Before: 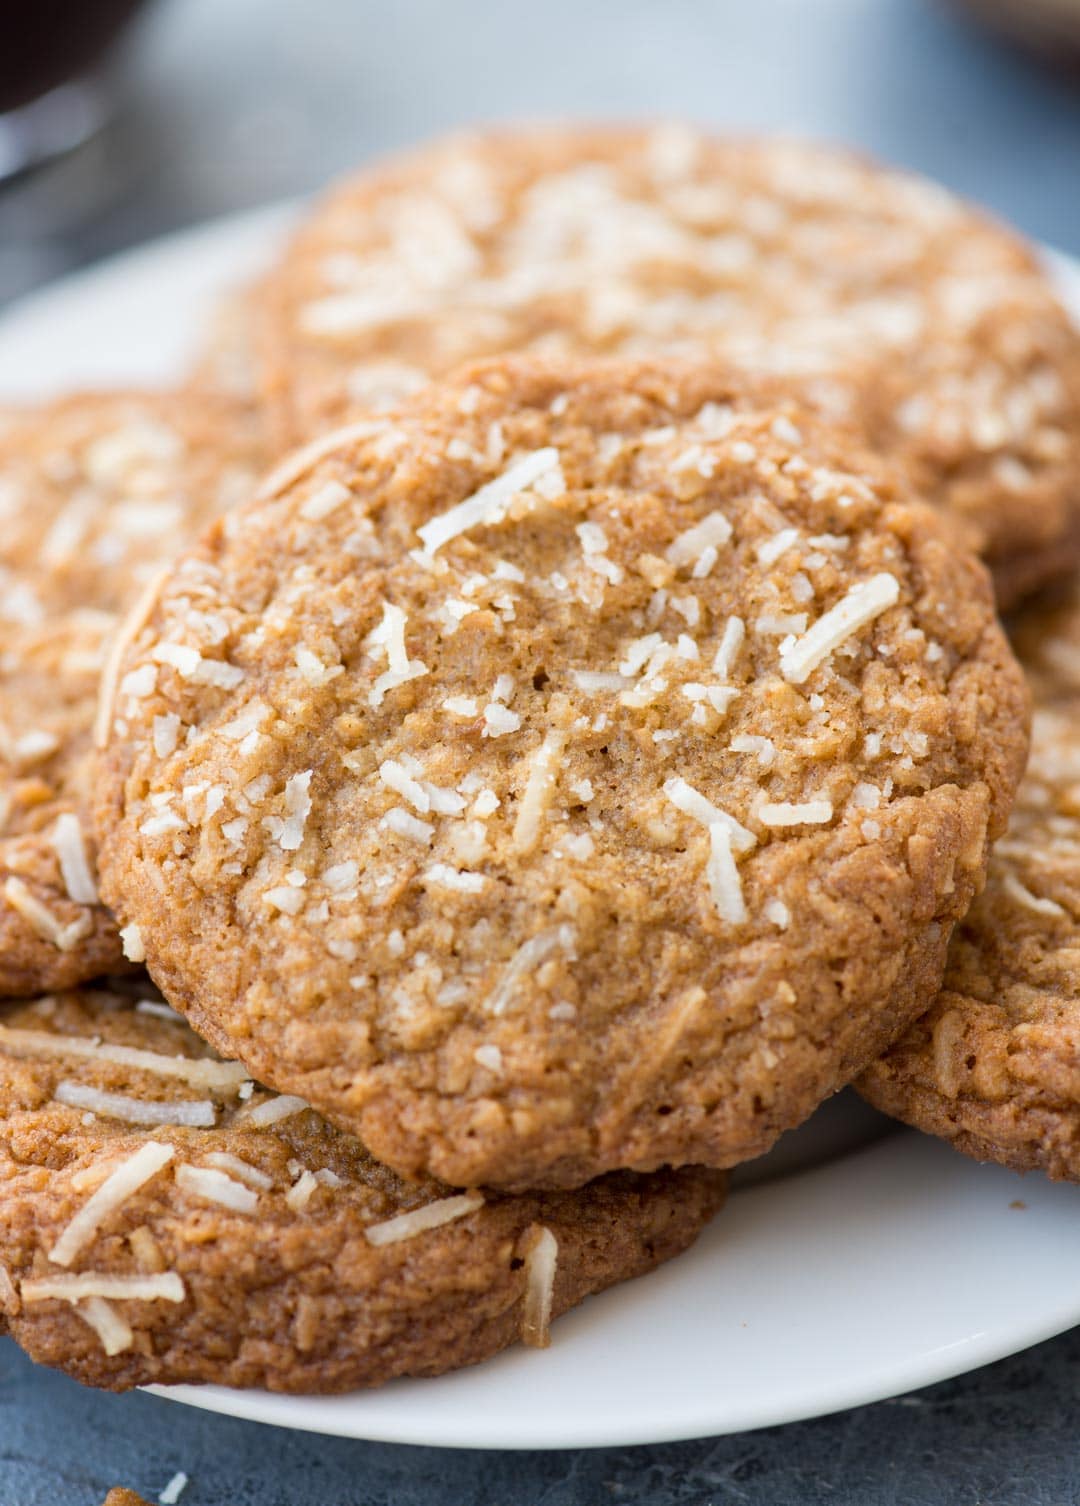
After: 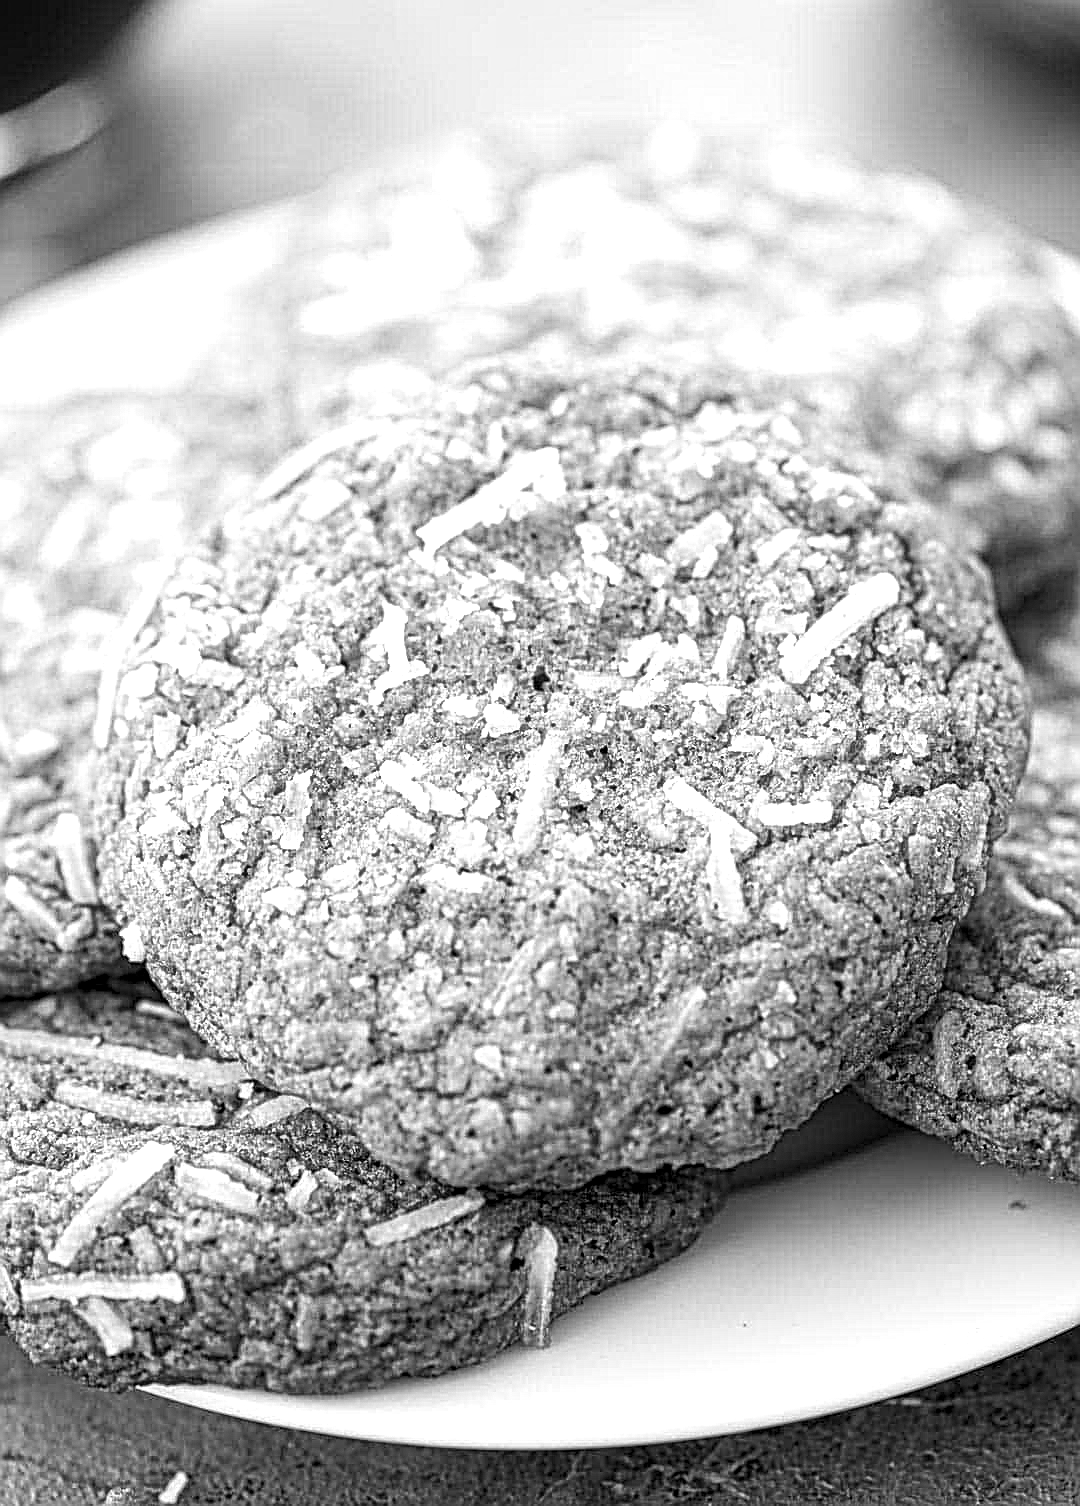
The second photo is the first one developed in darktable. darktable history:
local contrast: mode bilateral grid, contrast 20, coarseness 3, detail 300%, midtone range 0.2
exposure: black level correction 0, exposure 0.5 EV, compensate highlight preservation false
monochrome: on, module defaults
contrast brightness saturation: contrast 0.1, saturation -0.3
white balance: red 0.988, blue 1.017
sharpen: on, module defaults
tone curve: curves: ch0 [(0, 0) (0.003, 0.003) (0.011, 0.011) (0.025, 0.025) (0.044, 0.044) (0.069, 0.069) (0.1, 0.099) (0.136, 0.135) (0.177, 0.176) (0.224, 0.223) (0.277, 0.275) (0.335, 0.333) (0.399, 0.396) (0.468, 0.465) (0.543, 0.546) (0.623, 0.625) (0.709, 0.711) (0.801, 0.802) (0.898, 0.898) (1, 1)], preserve colors none
